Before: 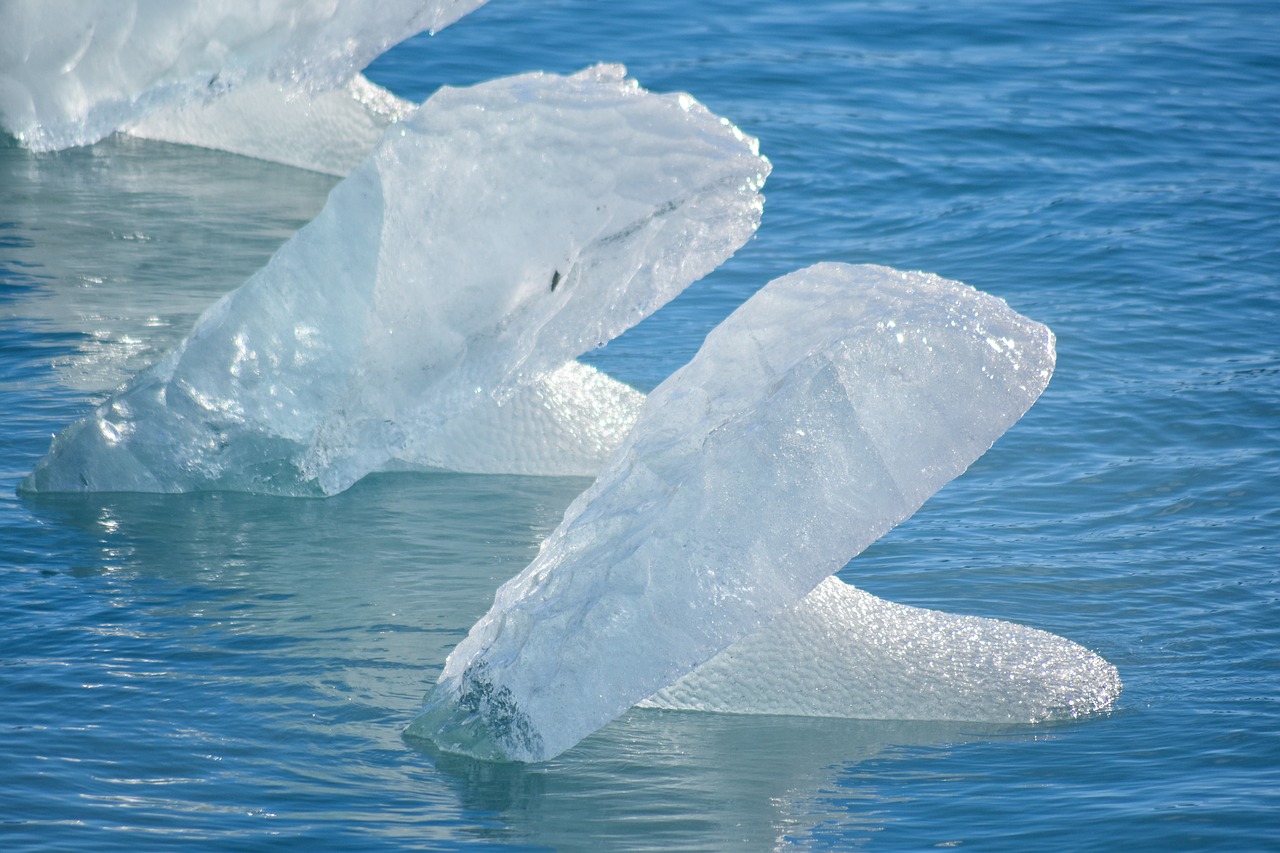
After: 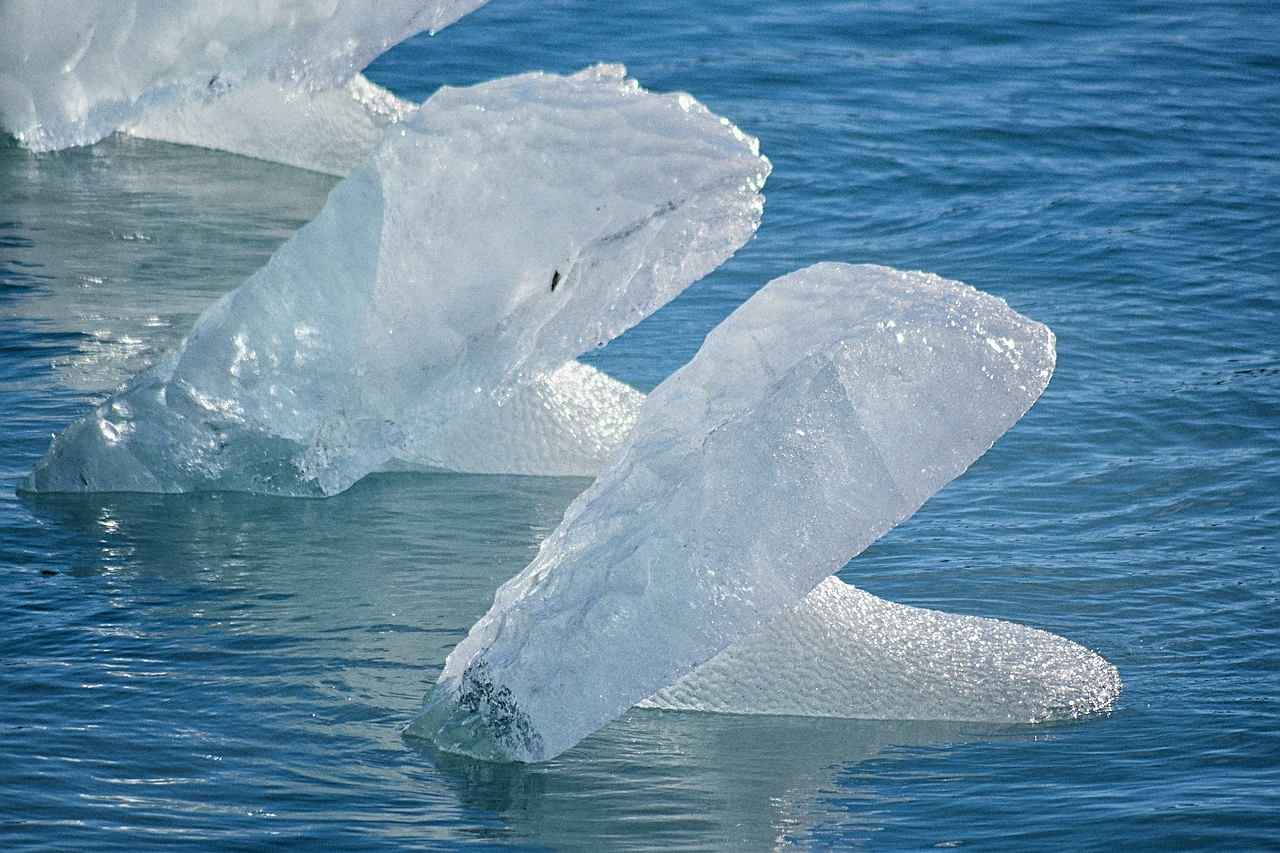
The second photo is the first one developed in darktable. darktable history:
sharpen: on, module defaults
rgb levels: levels [[0.034, 0.472, 0.904], [0, 0.5, 1], [0, 0.5, 1]]
exposure: exposure -0.242 EV, compensate highlight preservation false
grain: coarseness 0.09 ISO
